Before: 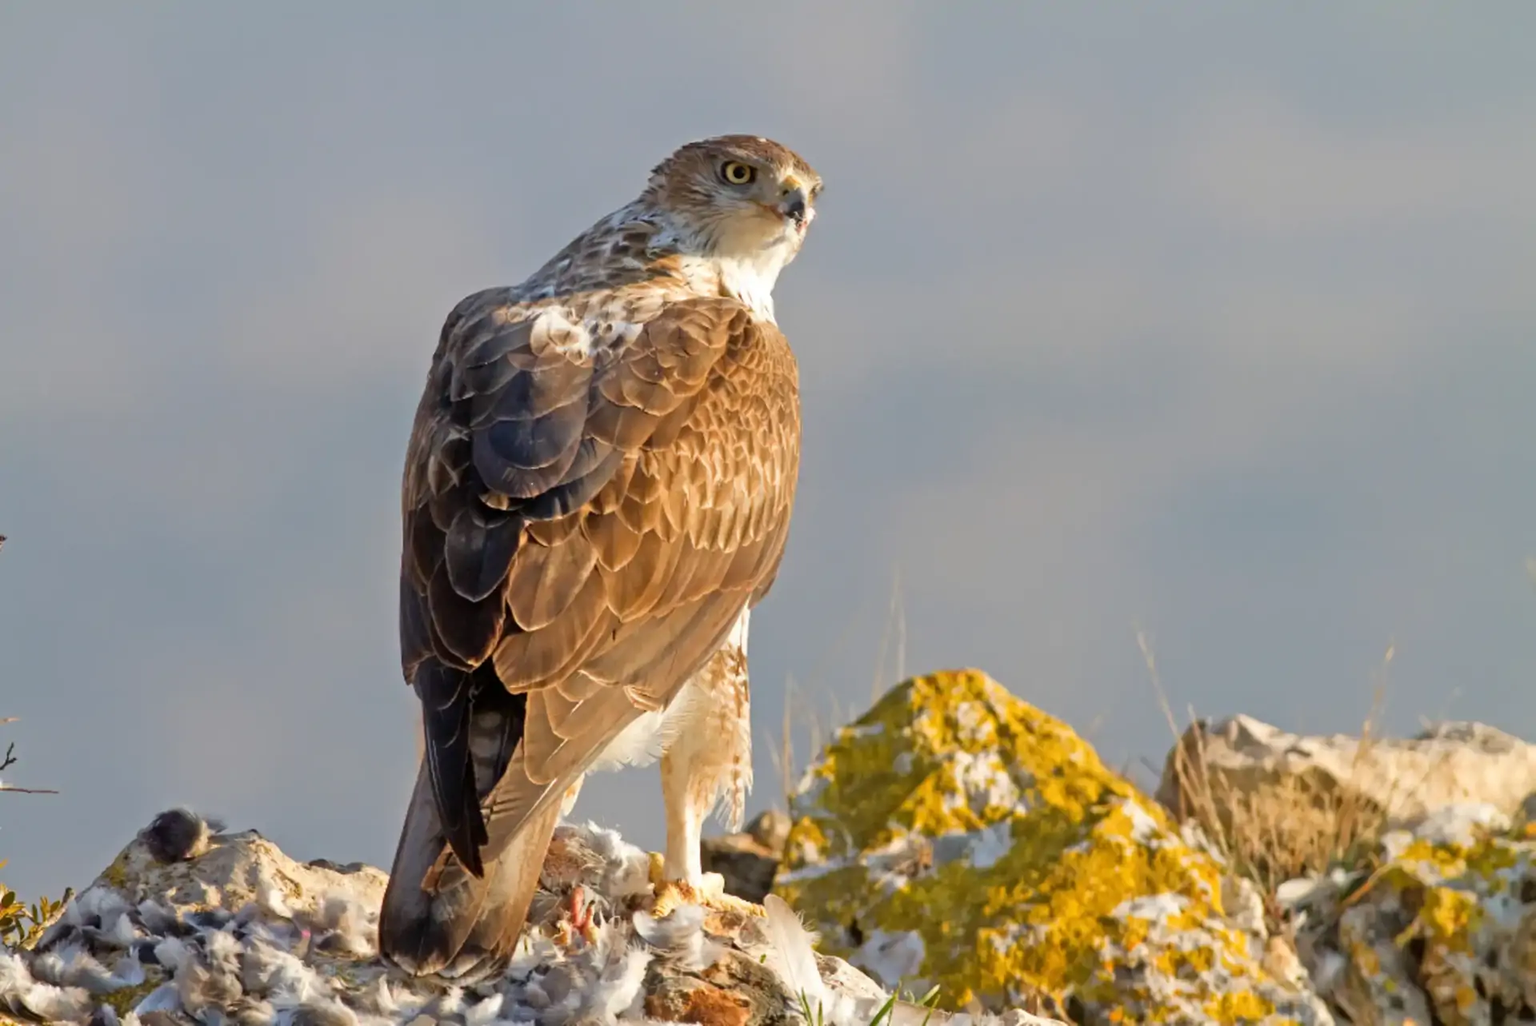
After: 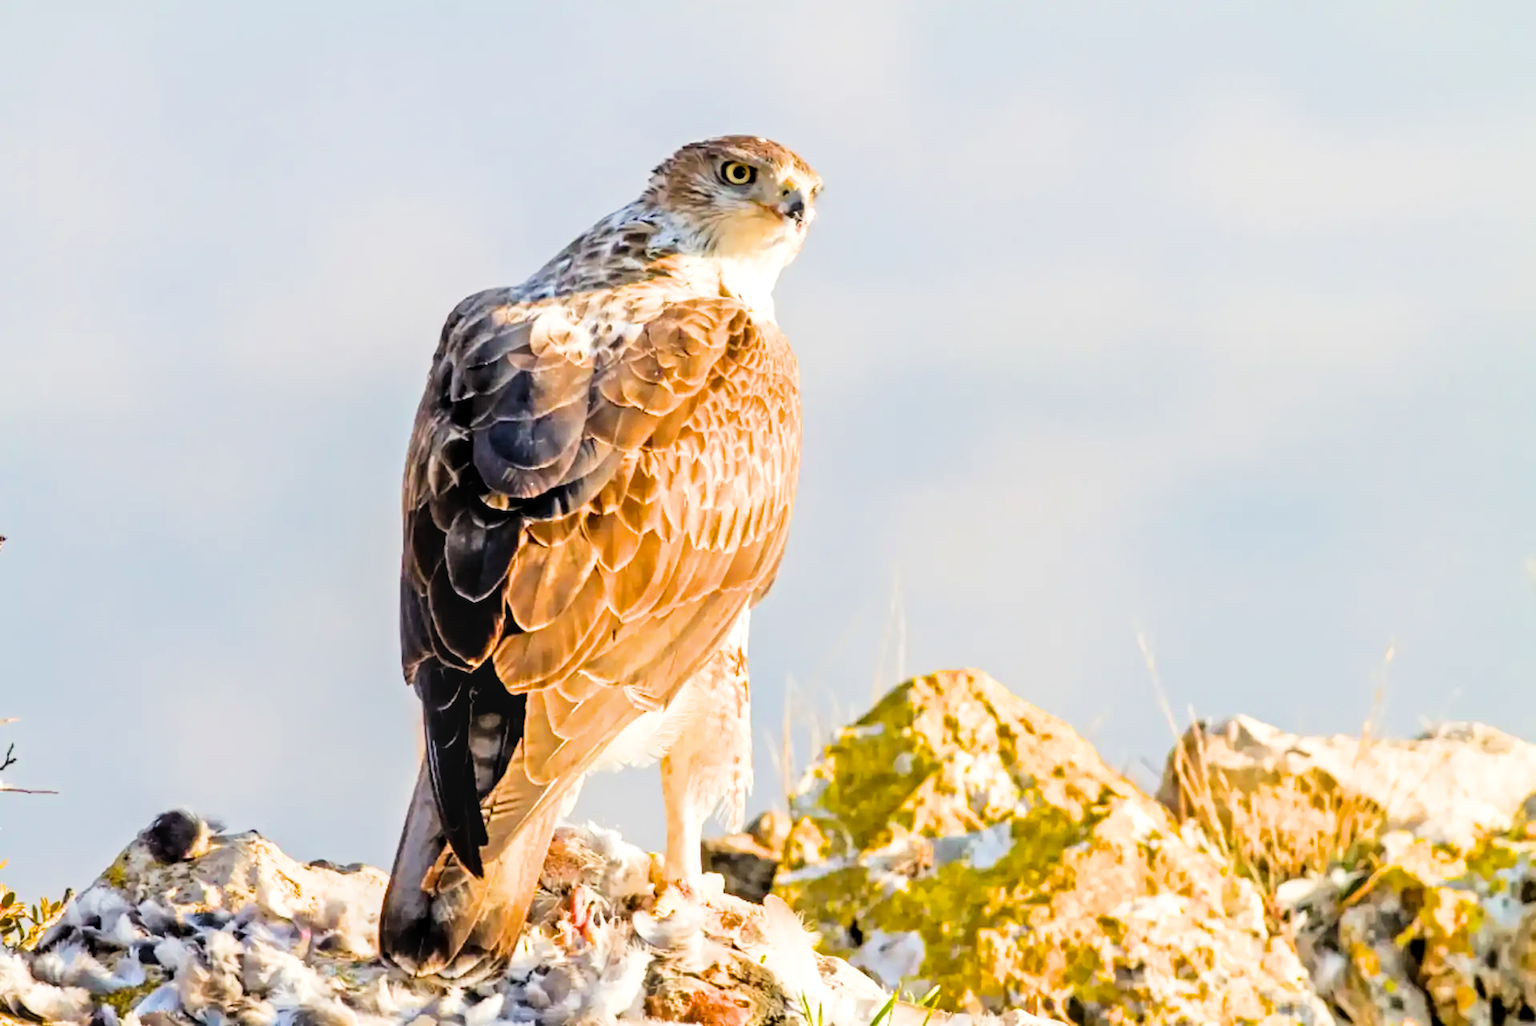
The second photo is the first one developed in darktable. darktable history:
local contrast: on, module defaults
color balance rgb: perceptual saturation grading › global saturation 20%, global vibrance 20%
exposure: black level correction 0, exposure 1.3 EV, compensate highlight preservation false
filmic rgb: black relative exposure -5 EV, hardness 2.88, contrast 1.4, highlights saturation mix -30%
